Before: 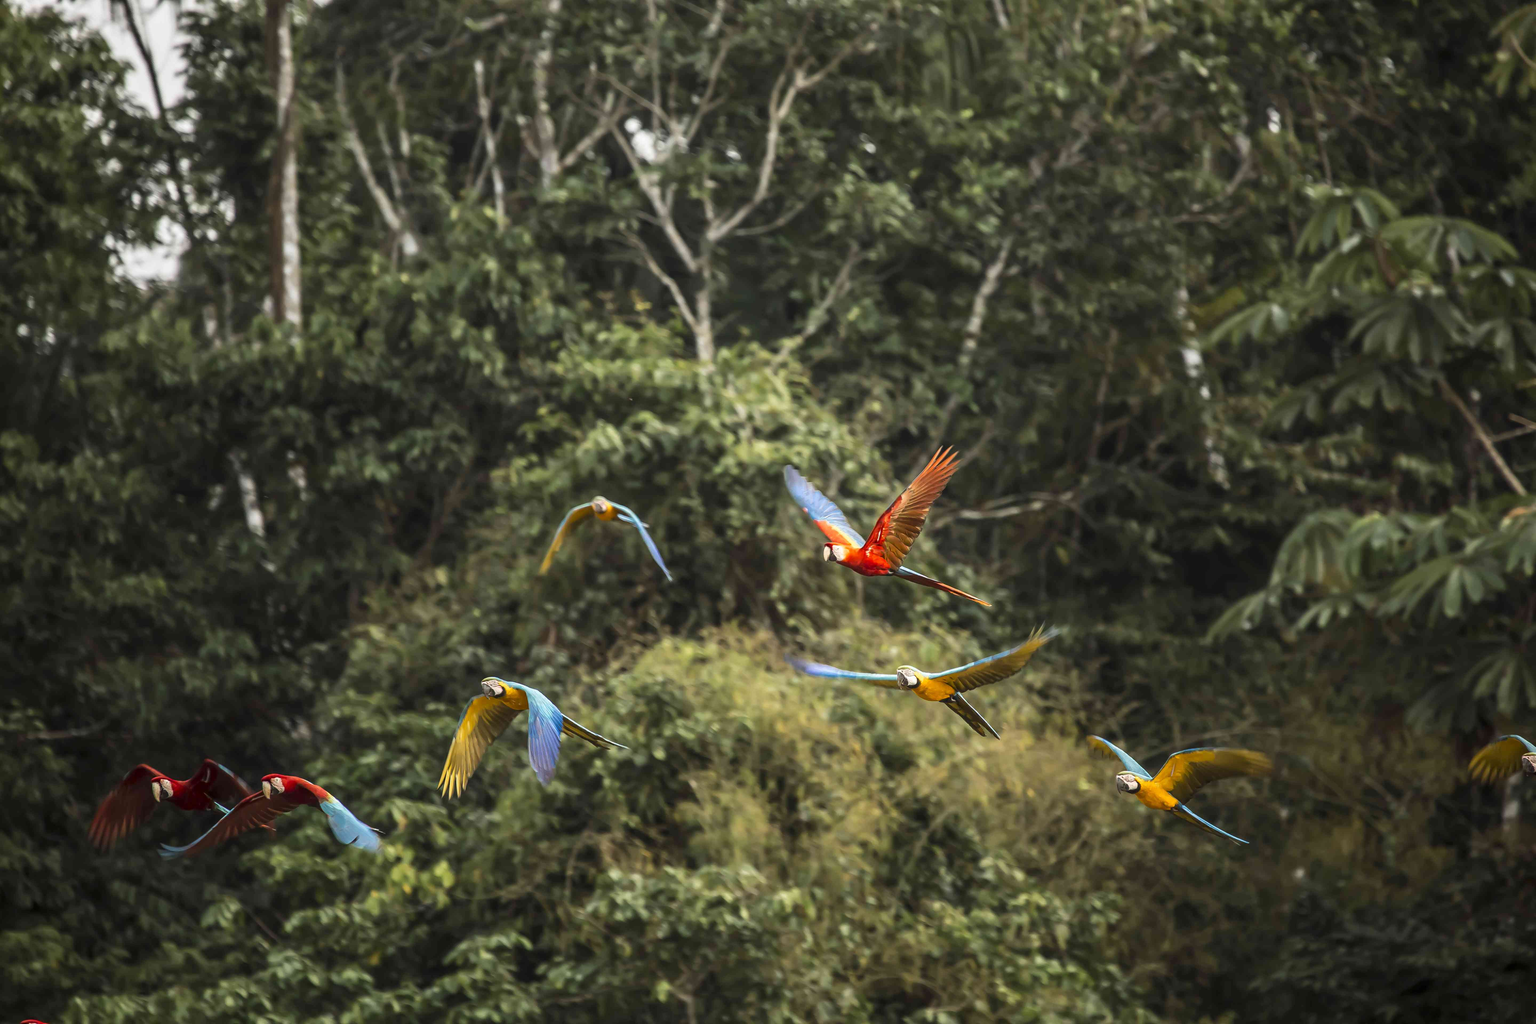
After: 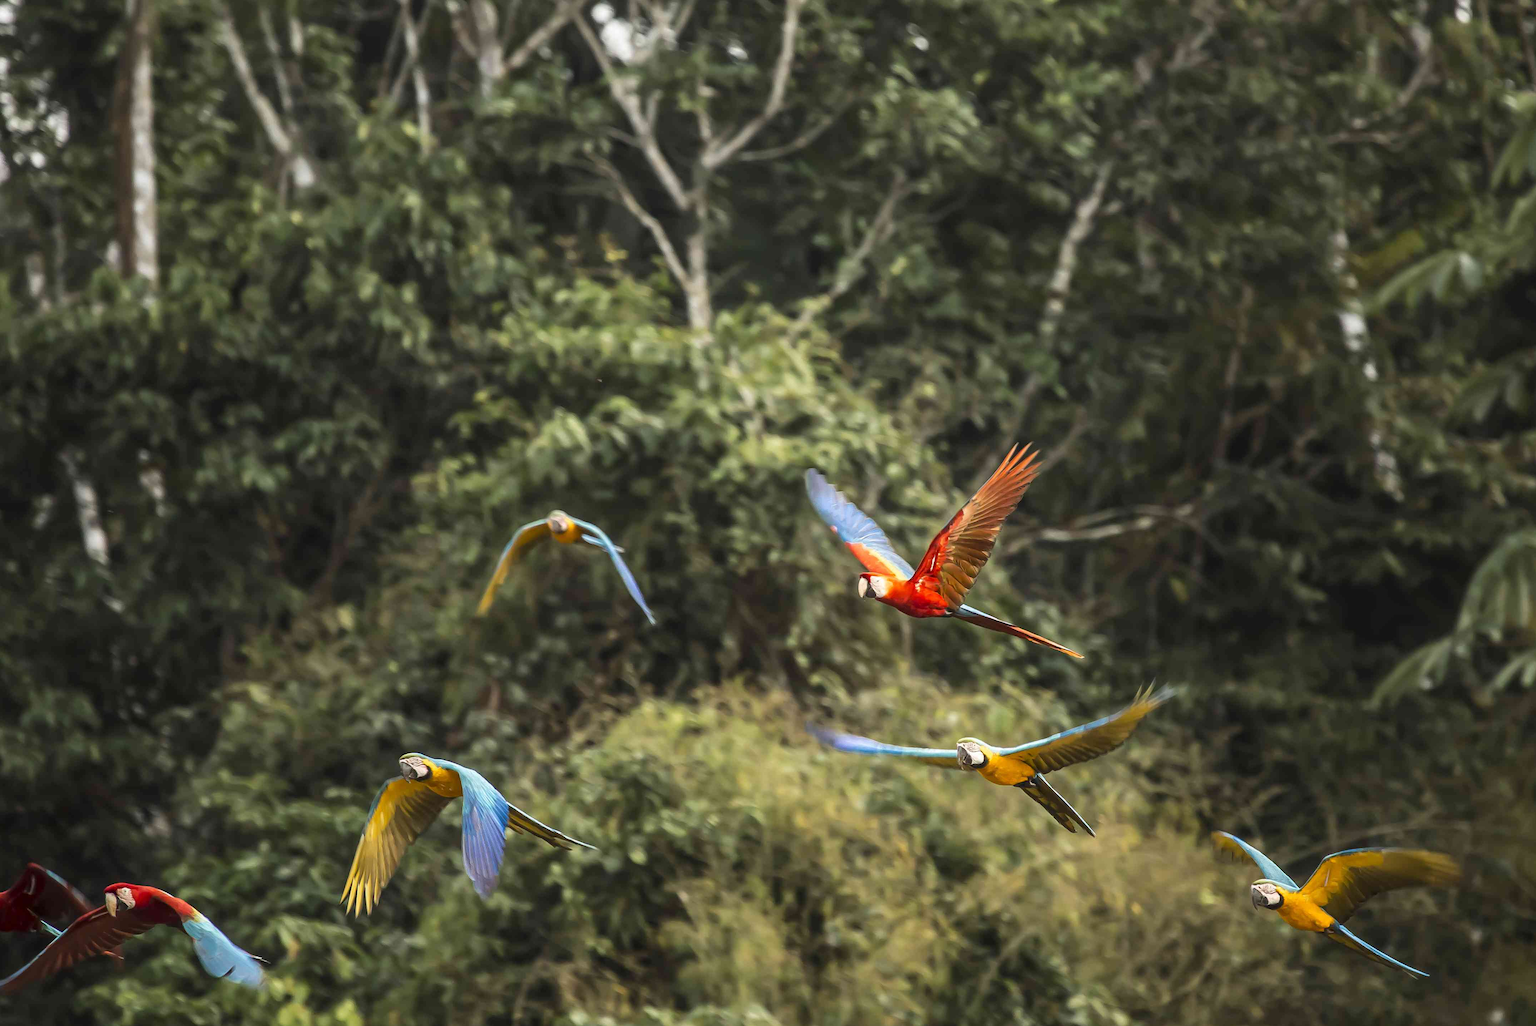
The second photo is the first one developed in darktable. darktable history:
crop and rotate: left 11.983%, top 11.333%, right 13.472%, bottom 13.912%
